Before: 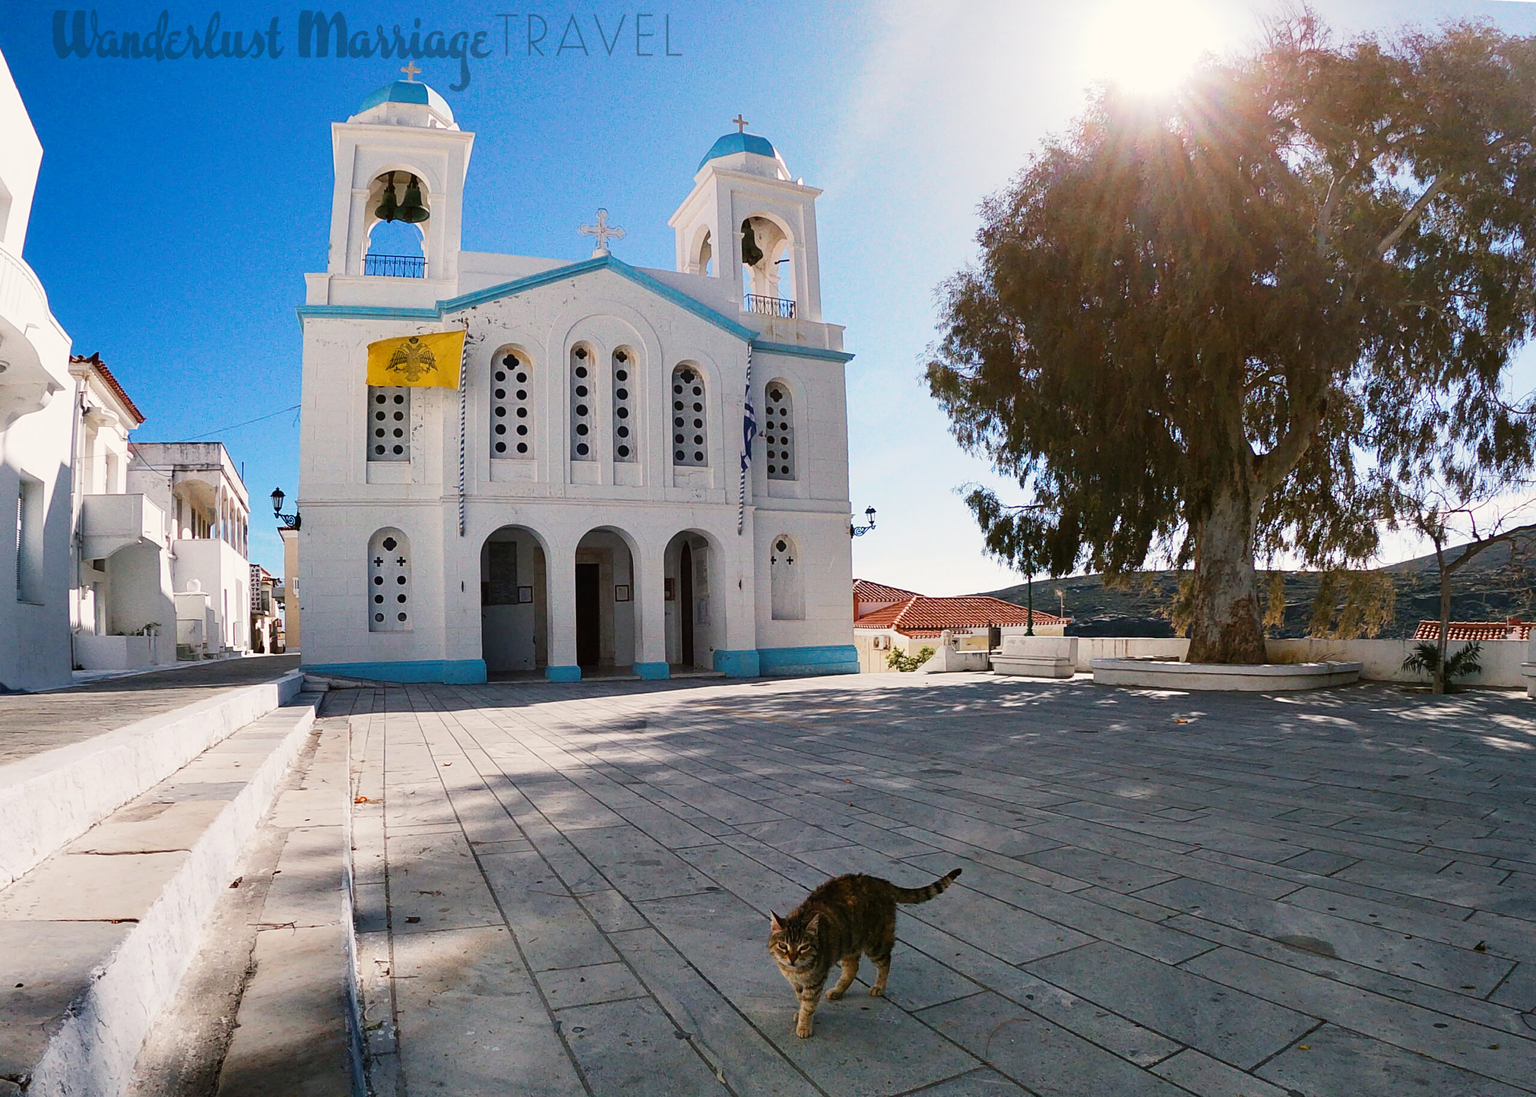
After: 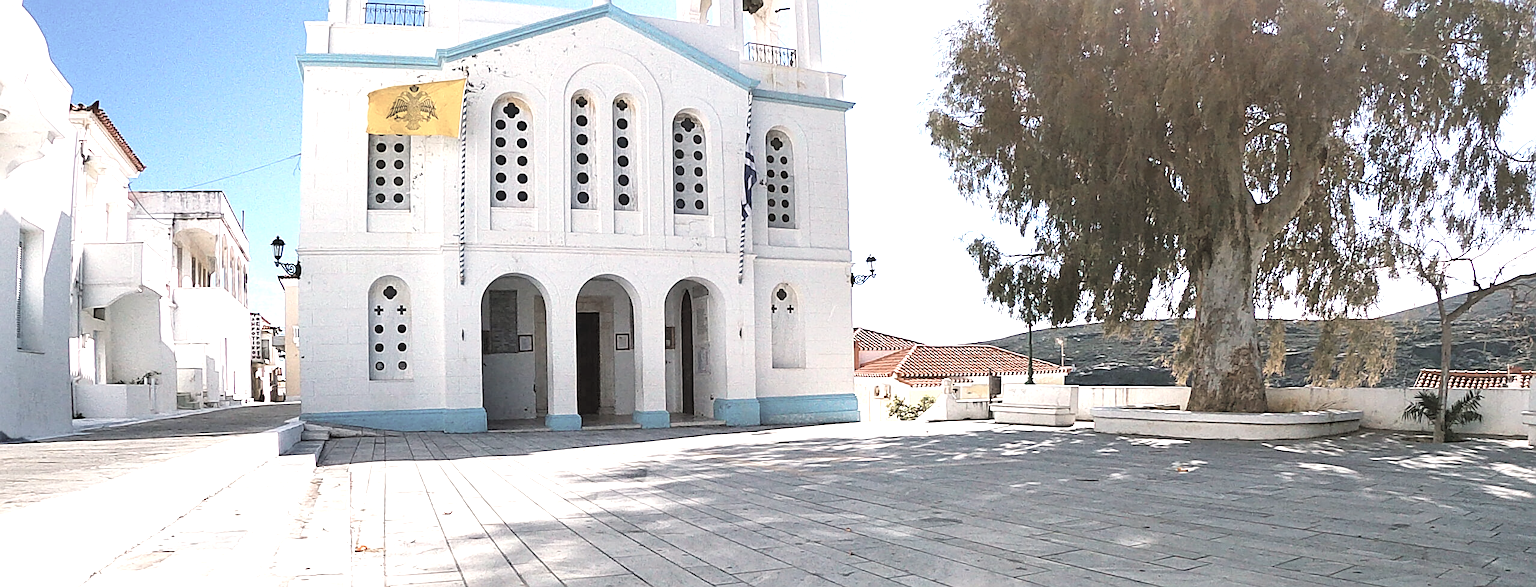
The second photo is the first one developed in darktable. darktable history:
crop and rotate: top 23.043%, bottom 23.437%
contrast brightness saturation: brightness 0.18, saturation -0.5
exposure: exposure 1.061 EV, compensate highlight preservation false
sharpen: on, module defaults
